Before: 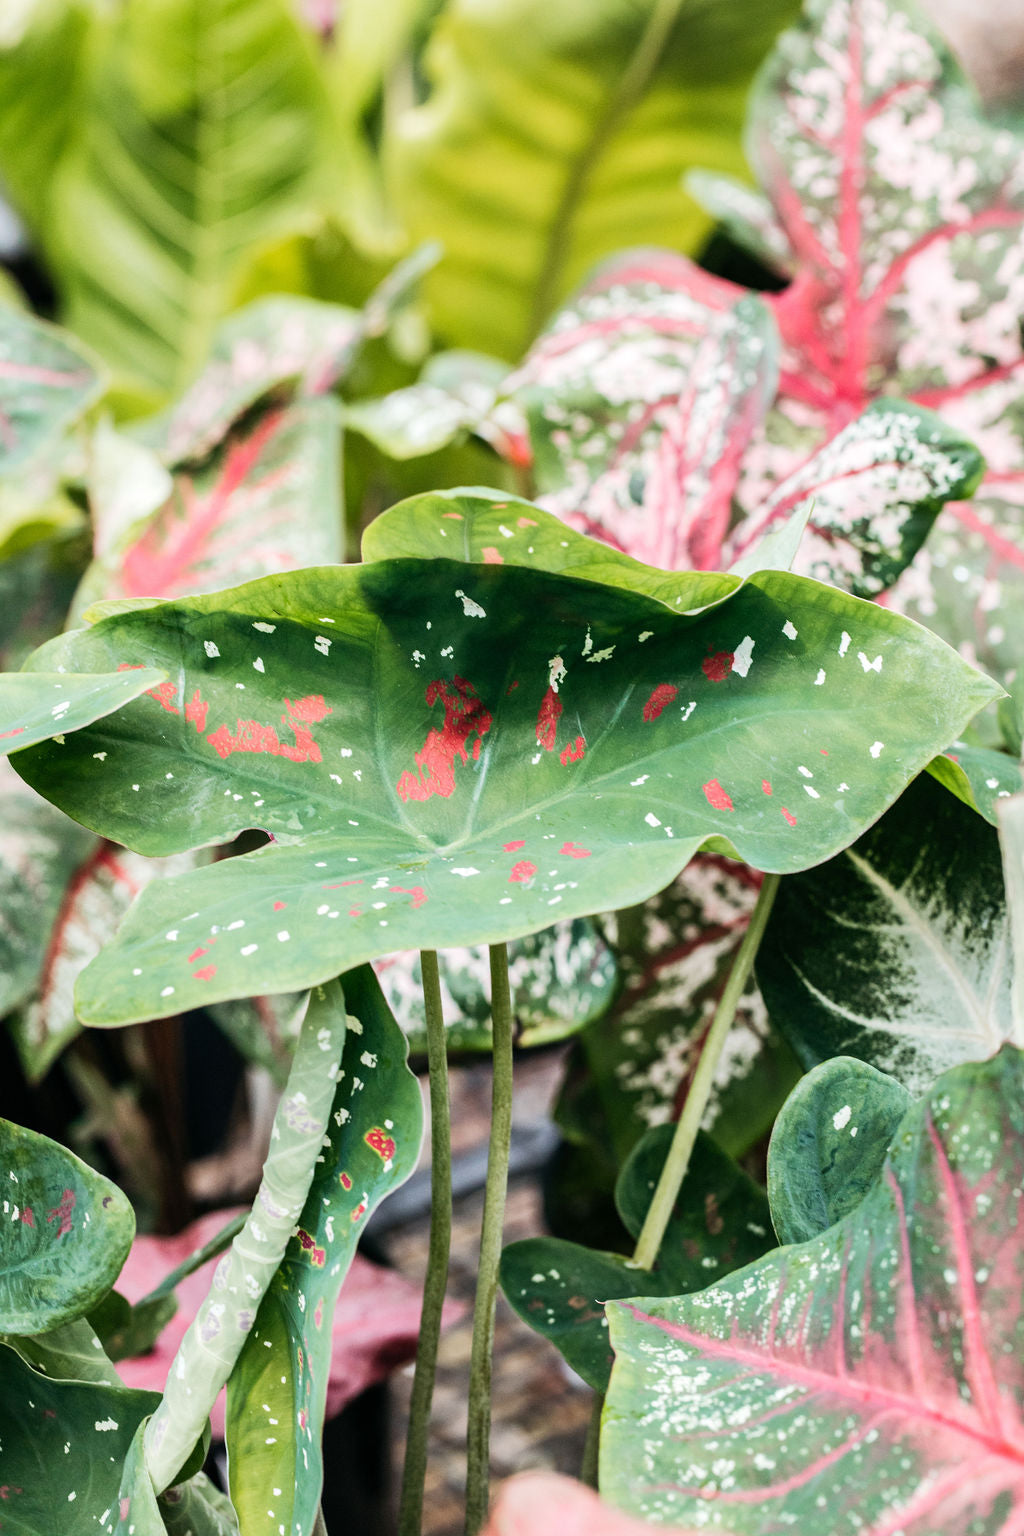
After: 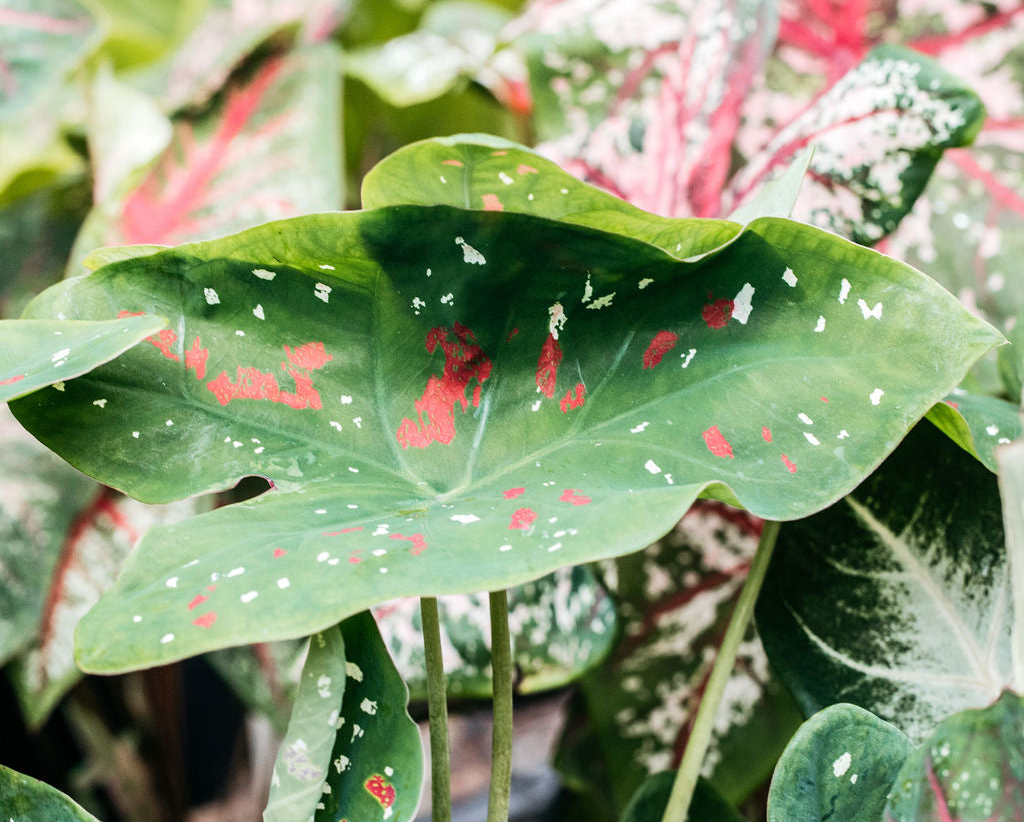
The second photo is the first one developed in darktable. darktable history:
crop and rotate: top 23.043%, bottom 23.437%
exposure: compensate highlight preservation false
